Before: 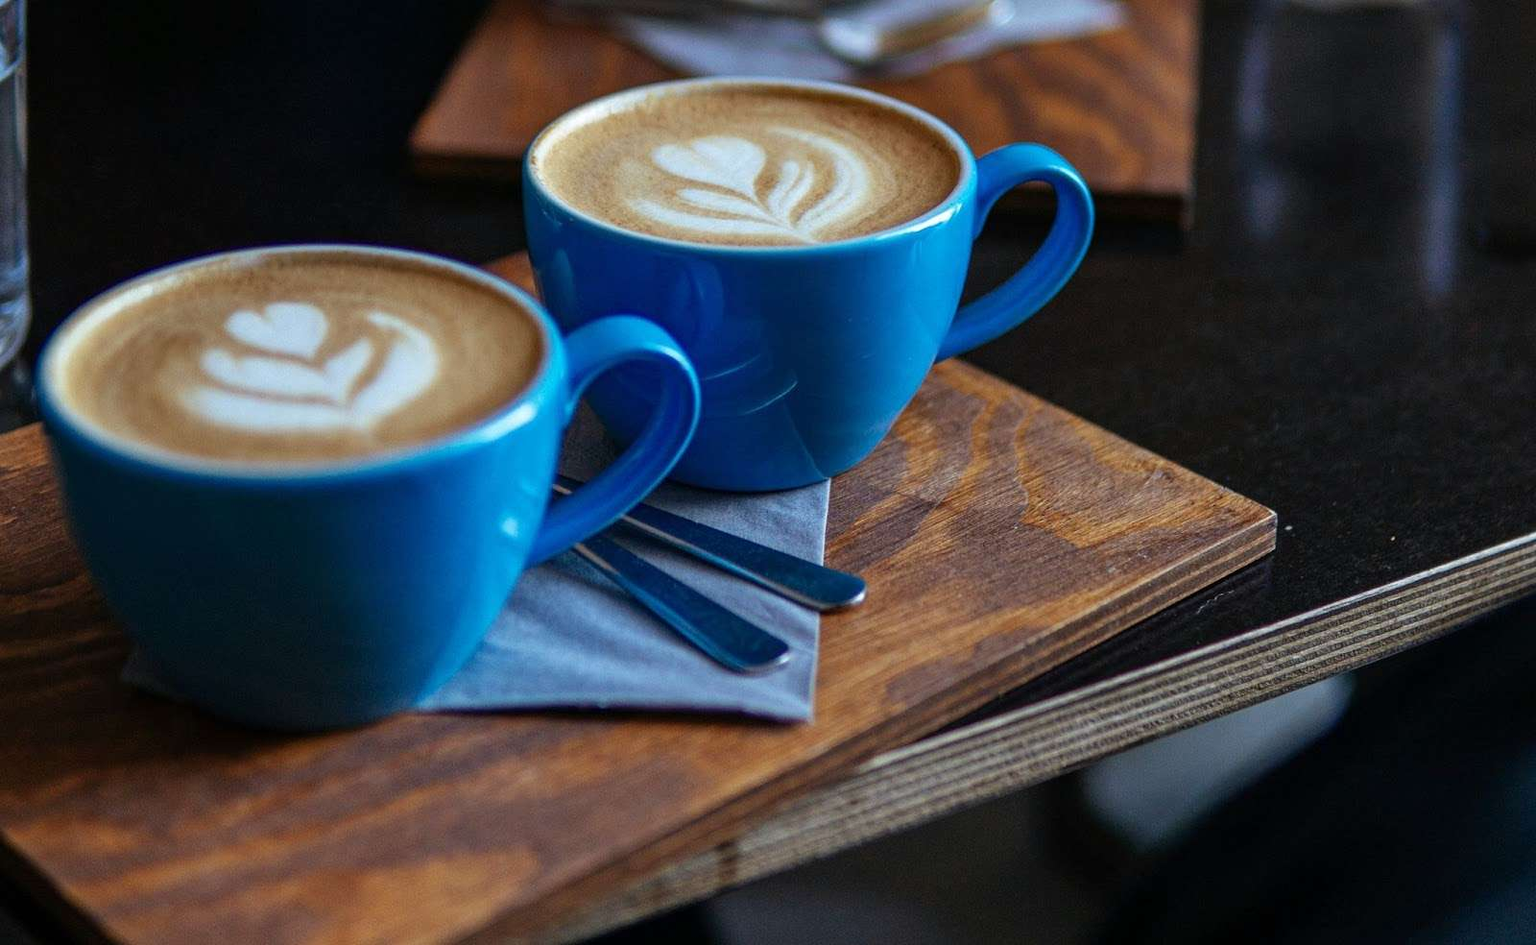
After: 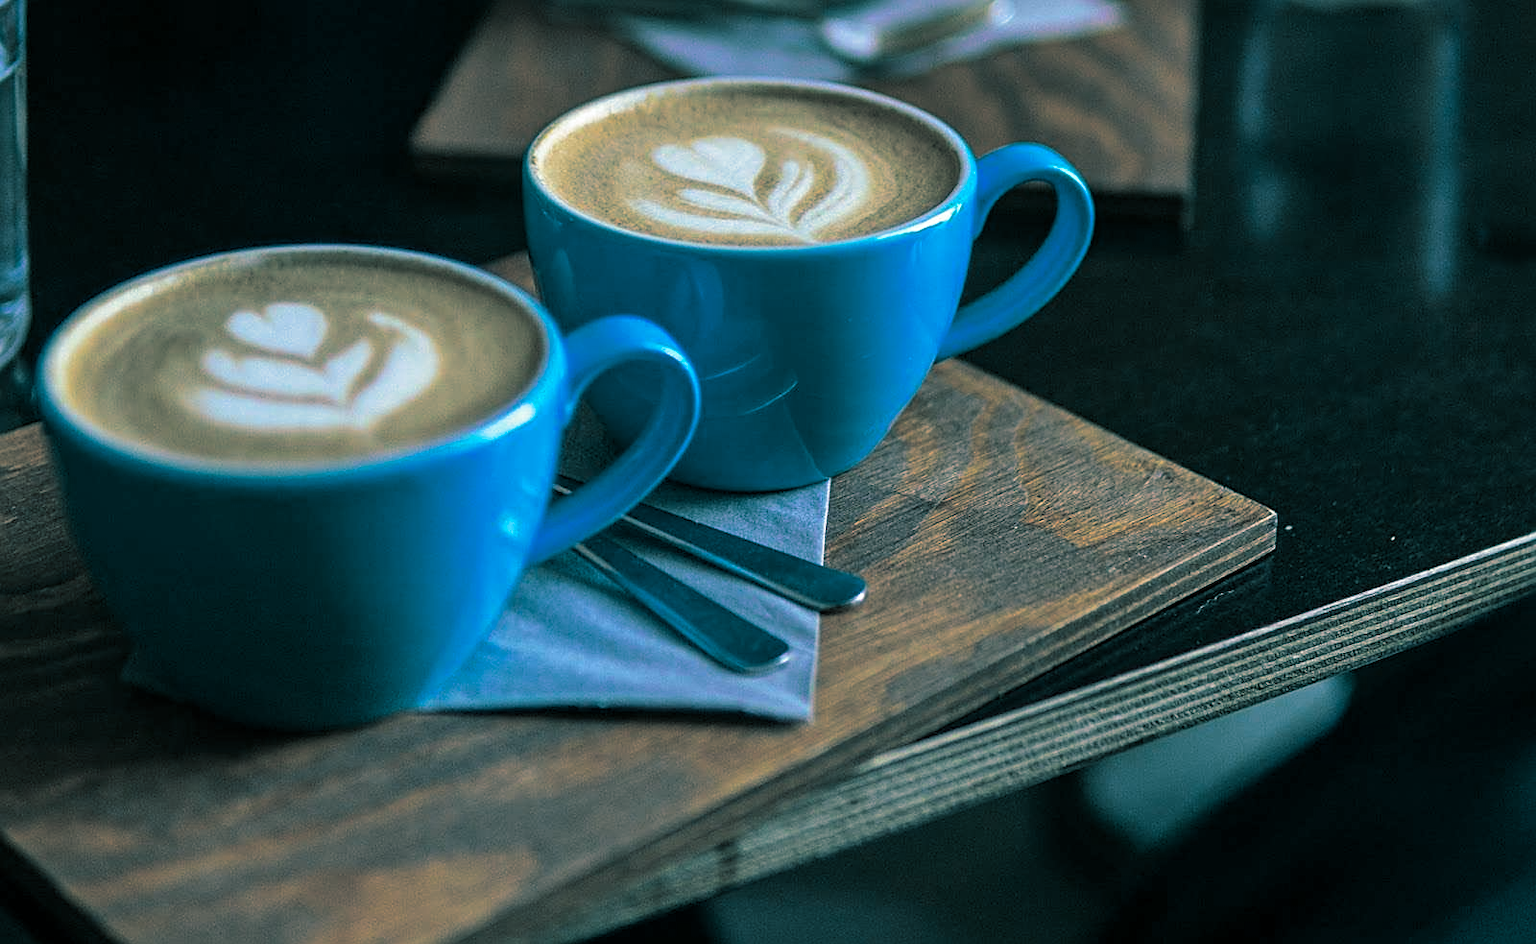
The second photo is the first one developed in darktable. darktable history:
bloom: size 15%, threshold 97%, strength 7%
split-toning: shadows › hue 186.43°, highlights › hue 49.29°, compress 30.29%
color balance rgb: perceptual saturation grading › global saturation 30%
sharpen: on, module defaults
